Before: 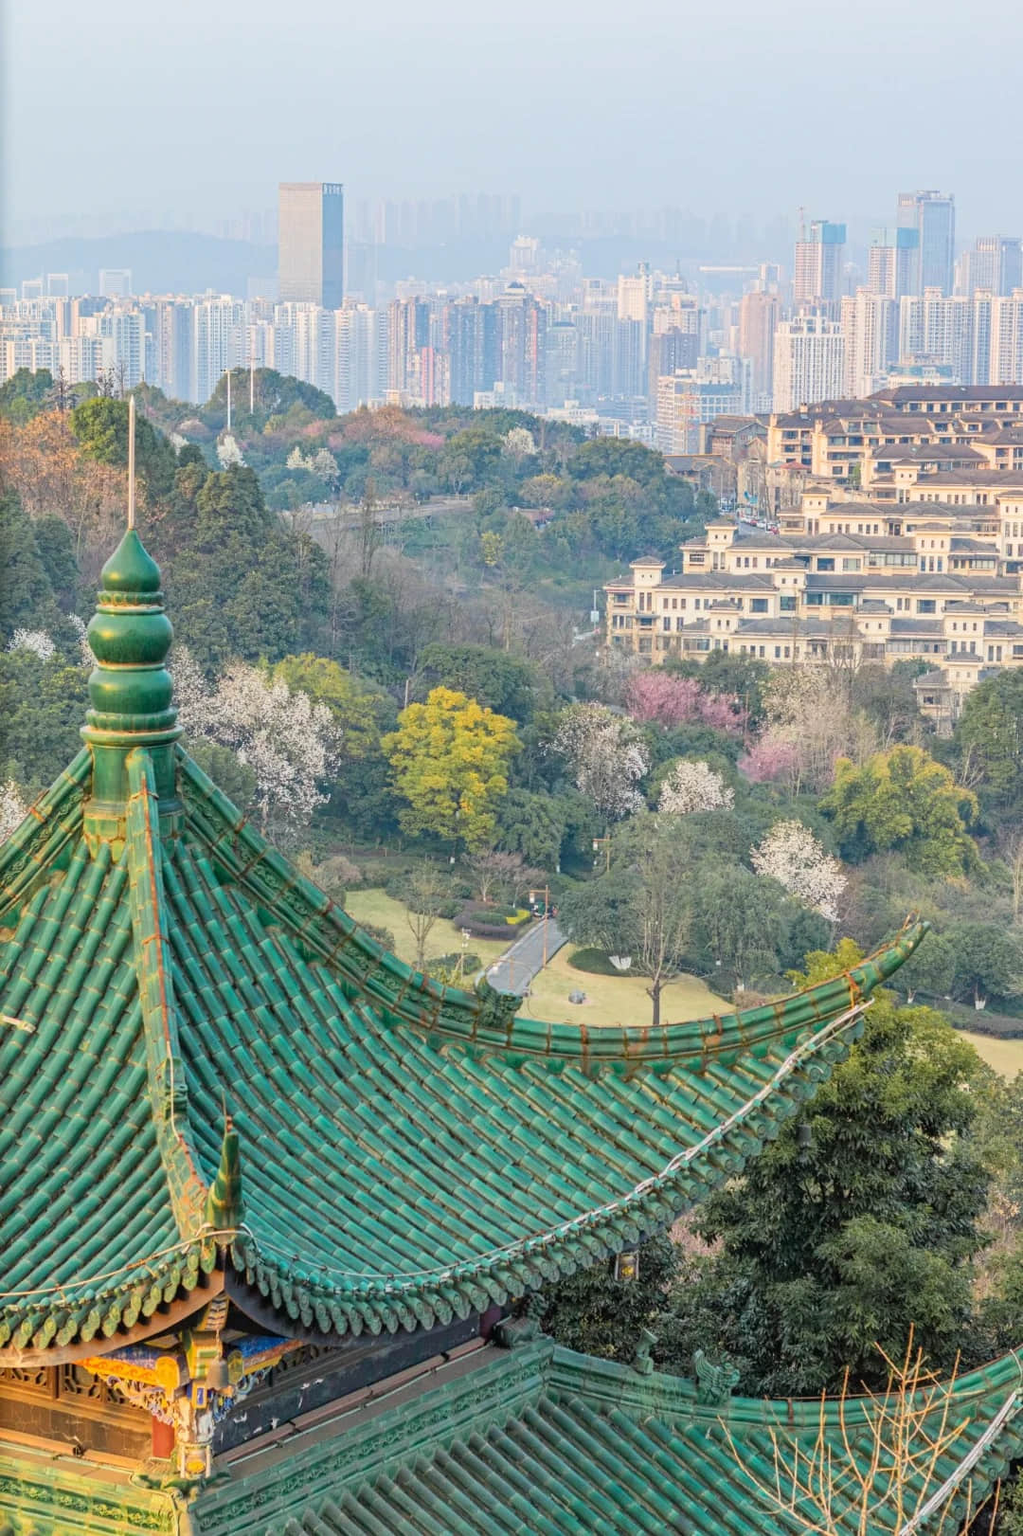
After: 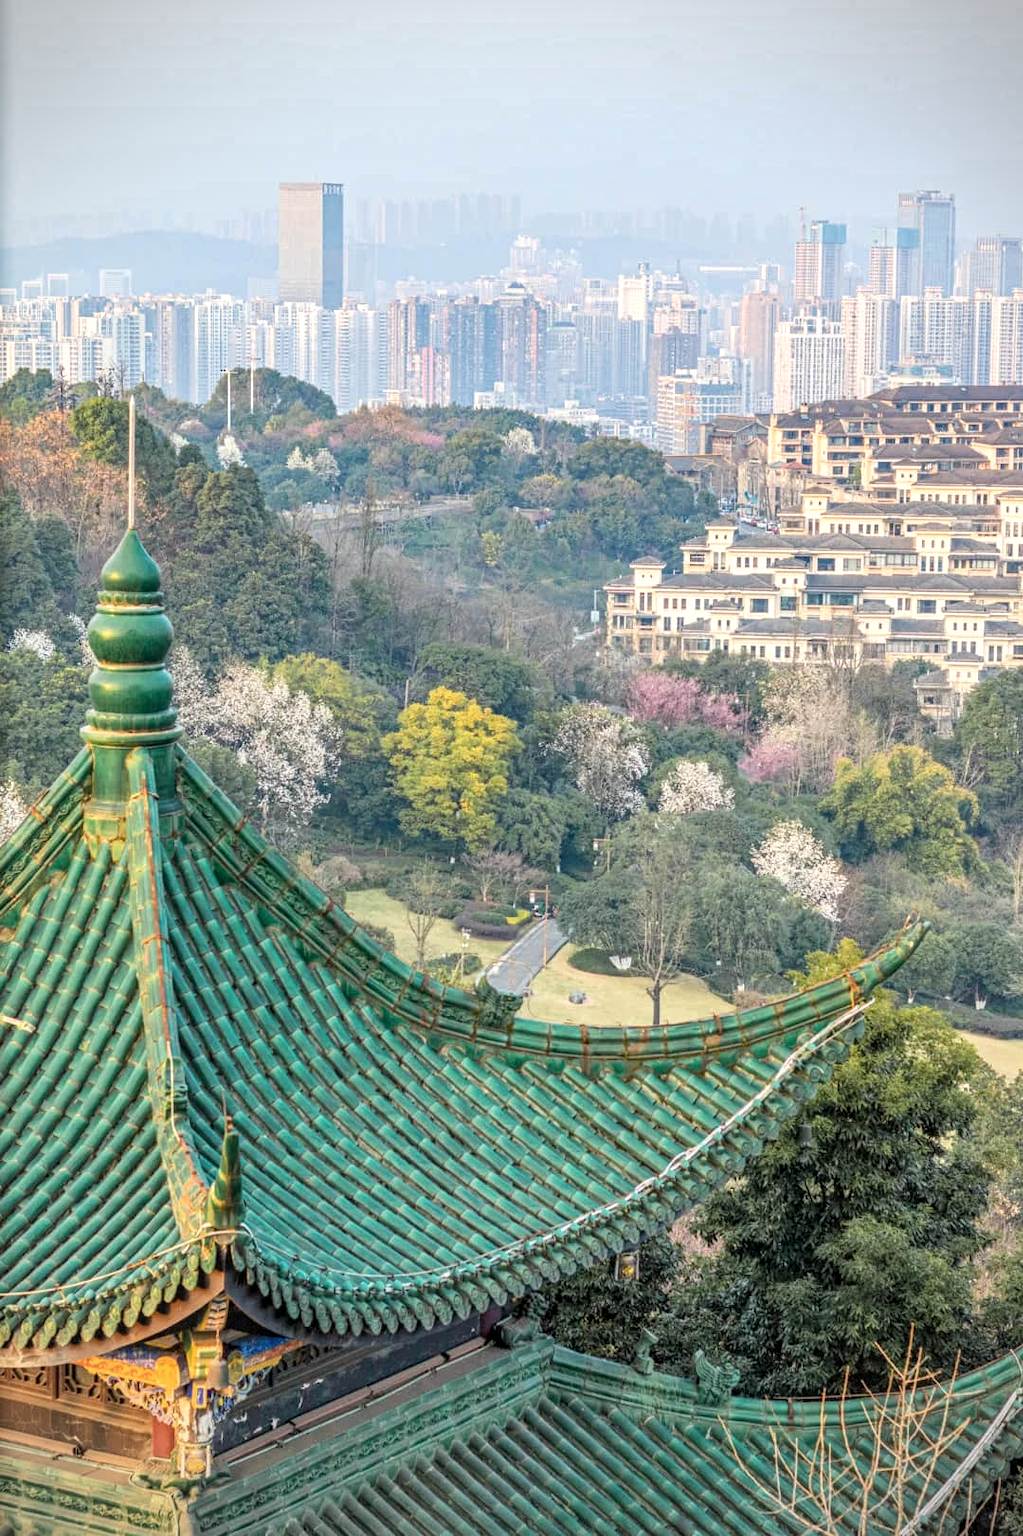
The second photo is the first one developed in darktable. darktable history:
base curve: preserve colors none
vignetting: dithering 8-bit output
shadows and highlights: radius 45.66, white point adjustment 6.46, compress 79.81%, soften with gaussian
exposure: black level correction 0, compensate exposure bias true, compensate highlight preservation false
local contrast: on, module defaults
